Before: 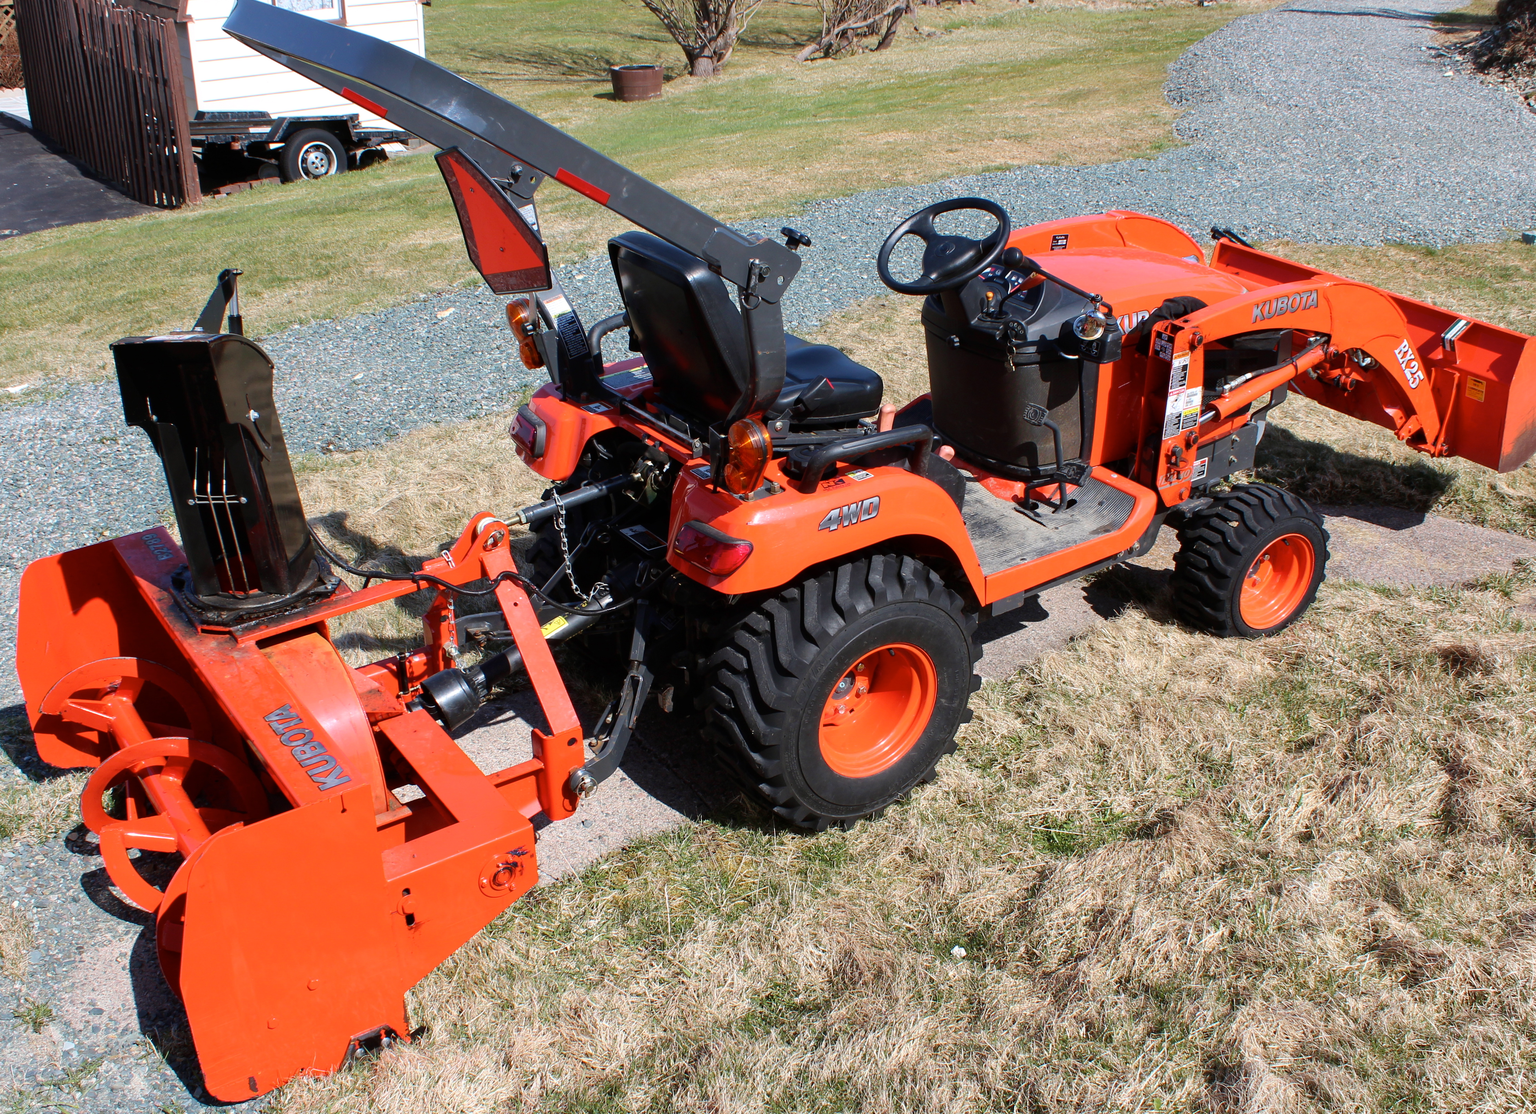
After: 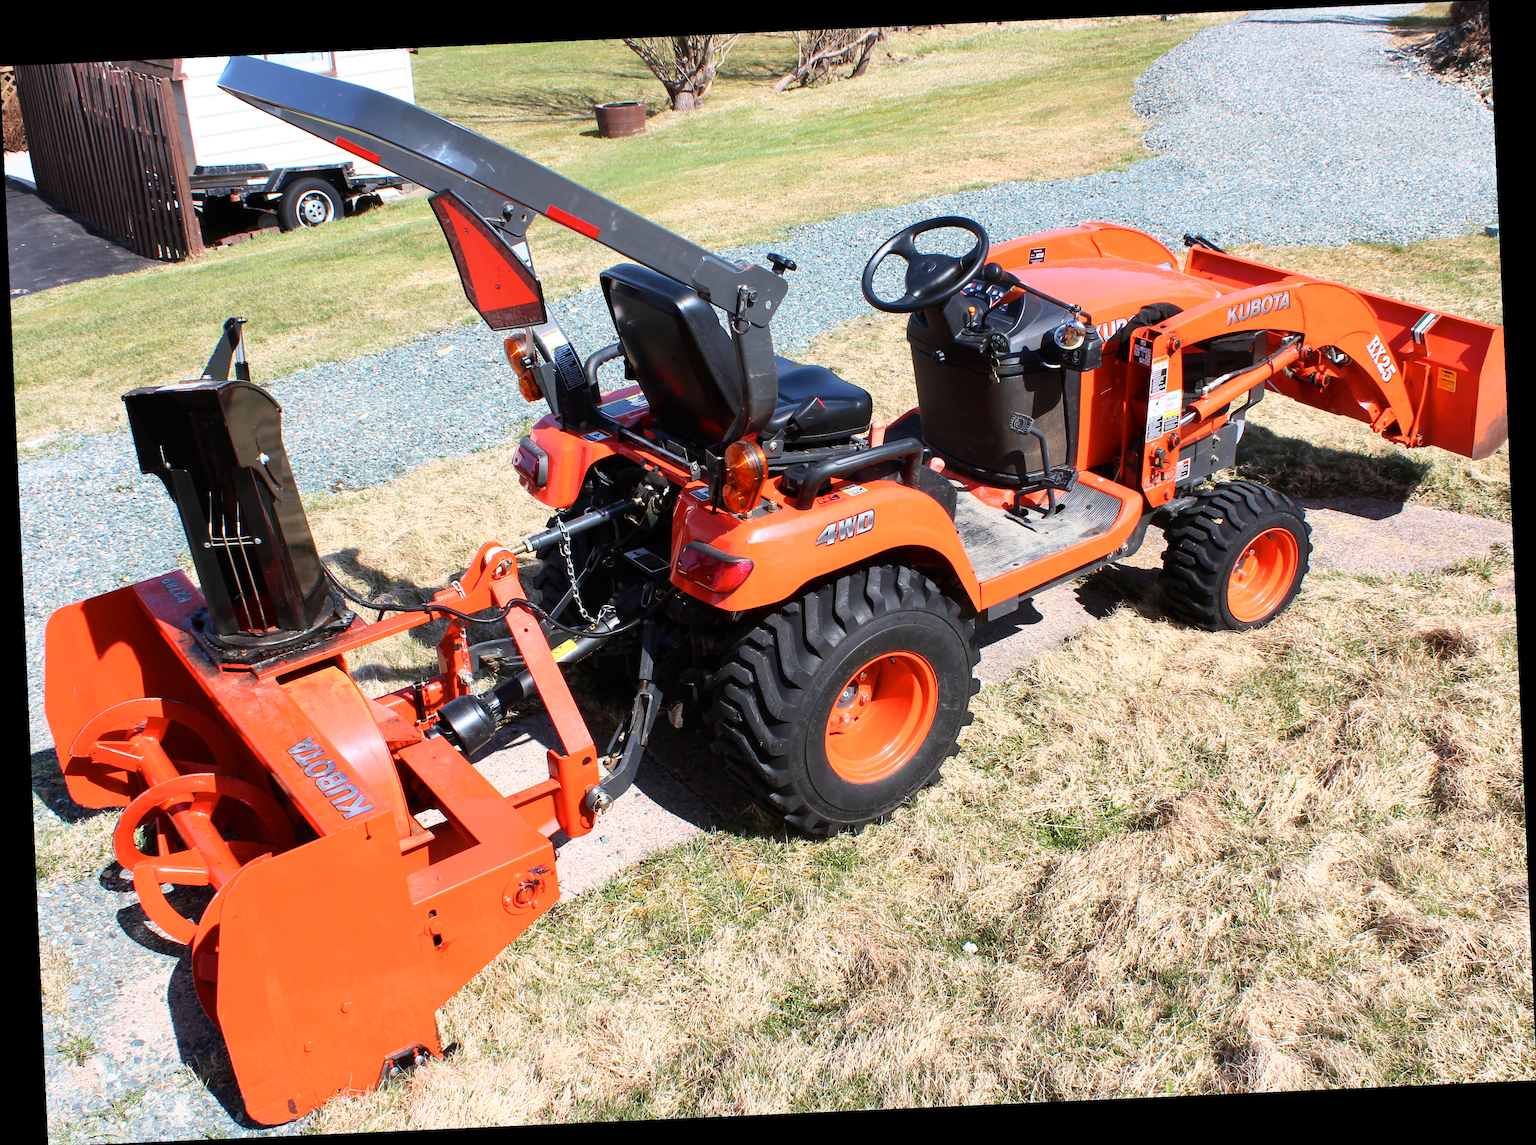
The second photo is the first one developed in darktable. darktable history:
rotate and perspective: rotation -2.56°, automatic cropping off
base curve: curves: ch0 [(0, 0) (0.557, 0.834) (1, 1)]
